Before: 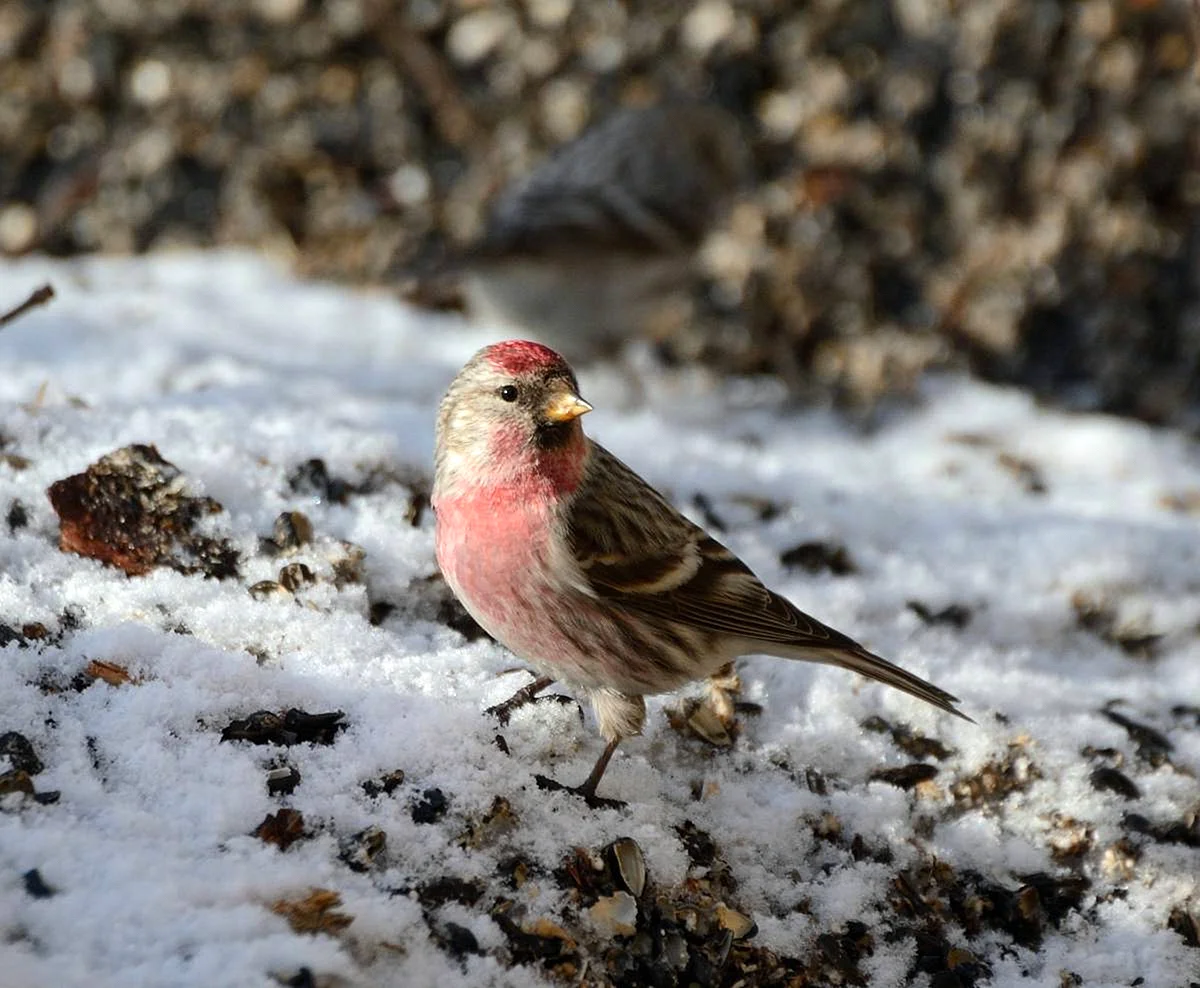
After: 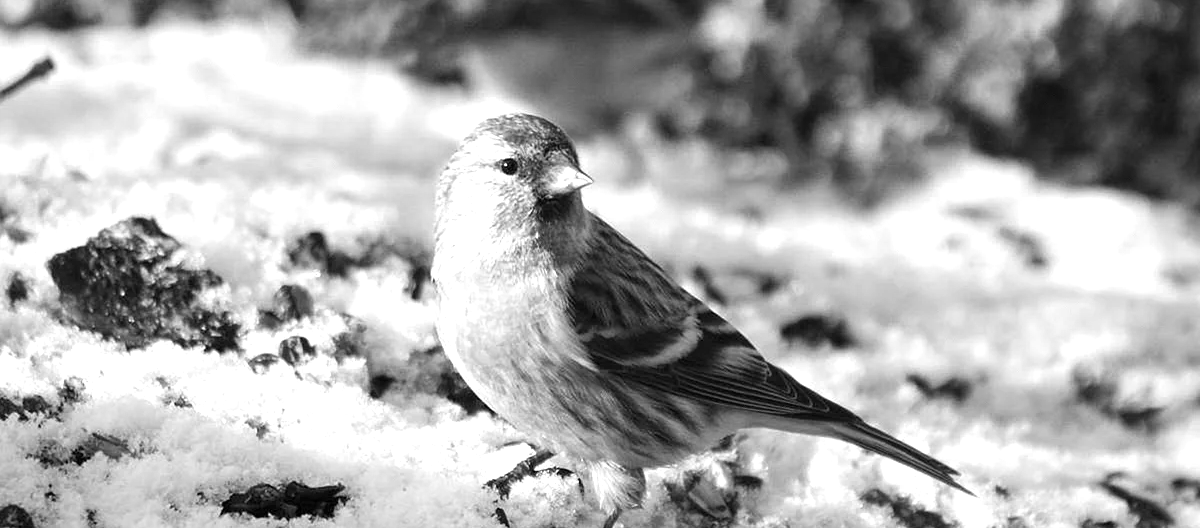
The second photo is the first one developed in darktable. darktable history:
crop and rotate: top 23.043%, bottom 23.437%
monochrome: a 26.22, b 42.67, size 0.8
exposure: black level correction 0, exposure 1 EV, compensate exposure bias true, compensate highlight preservation false
